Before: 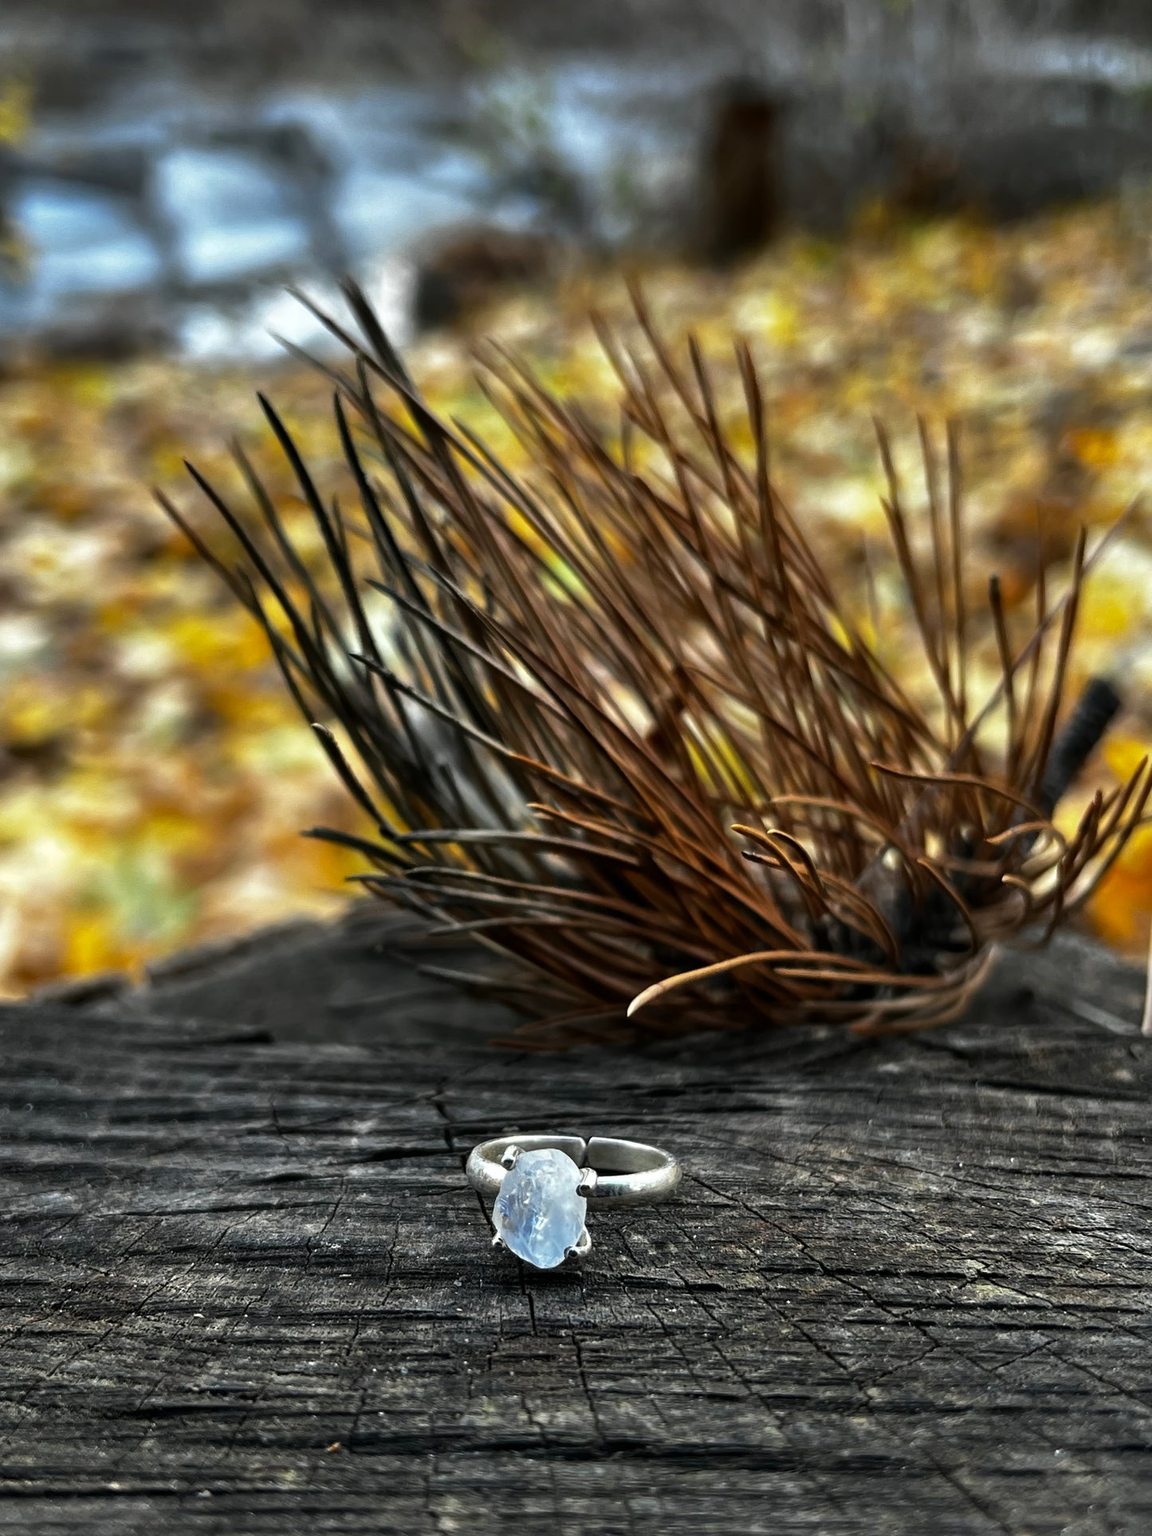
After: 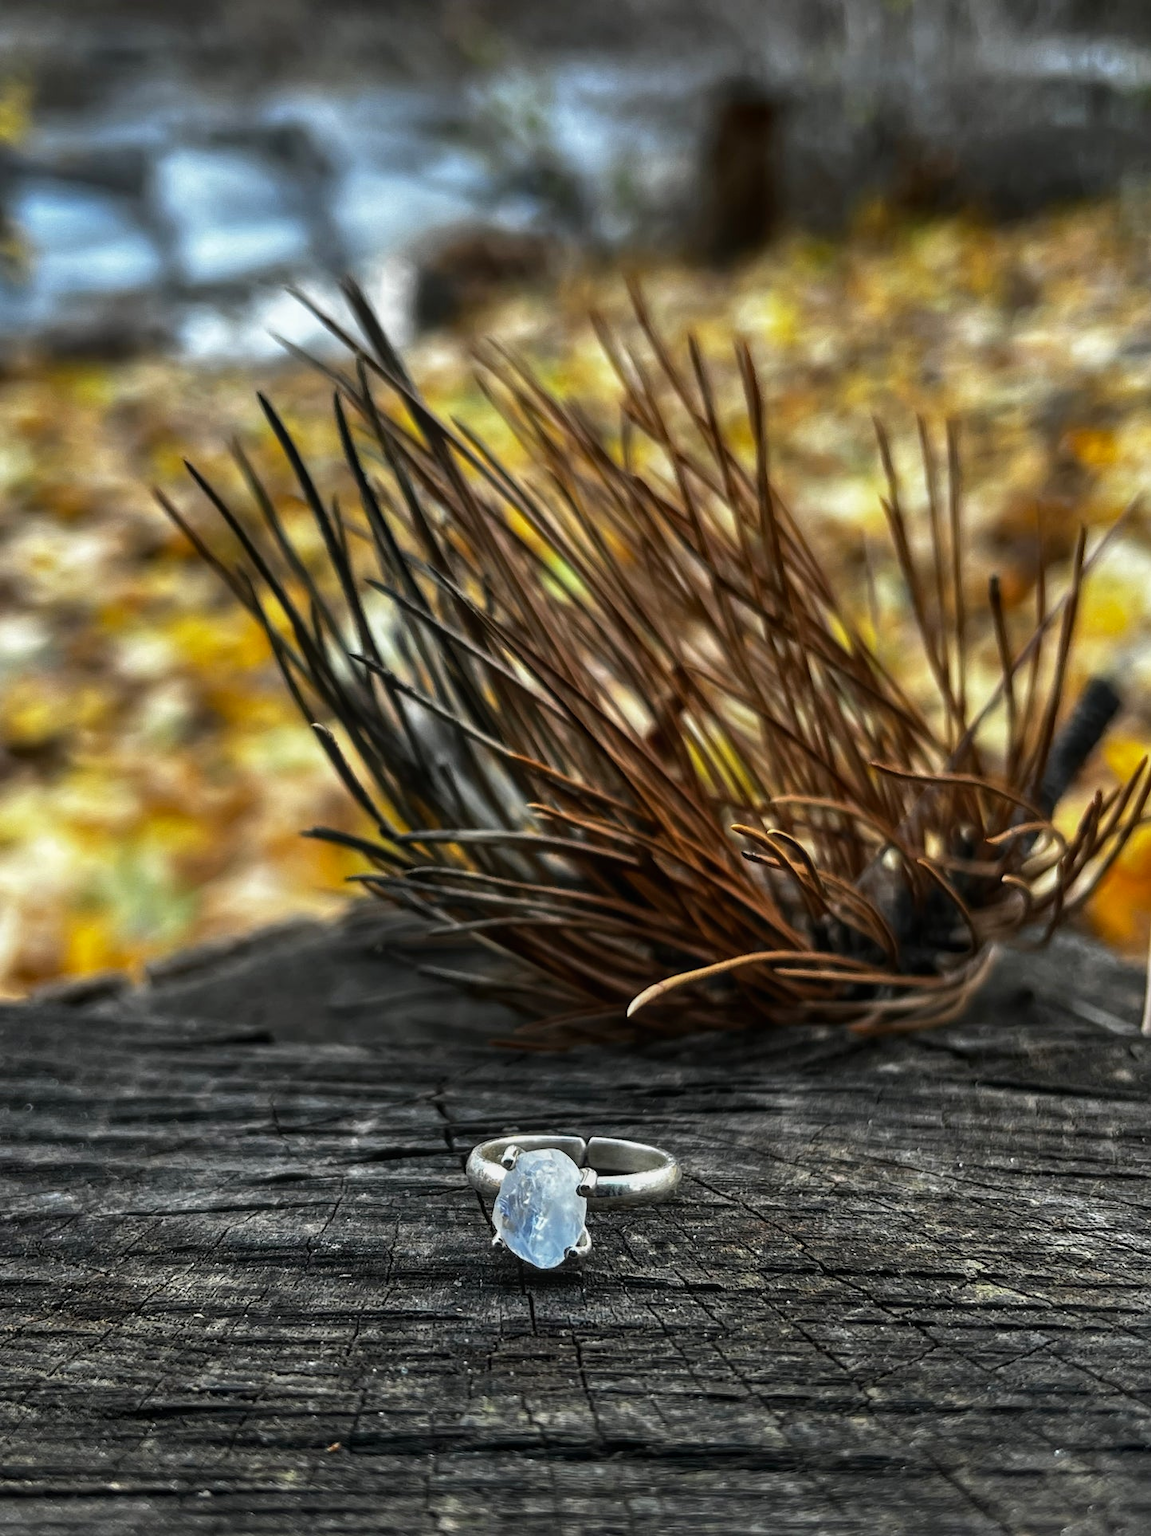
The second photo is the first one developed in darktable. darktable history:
local contrast: detail 109%
contrast brightness saturation: contrast 0.073
